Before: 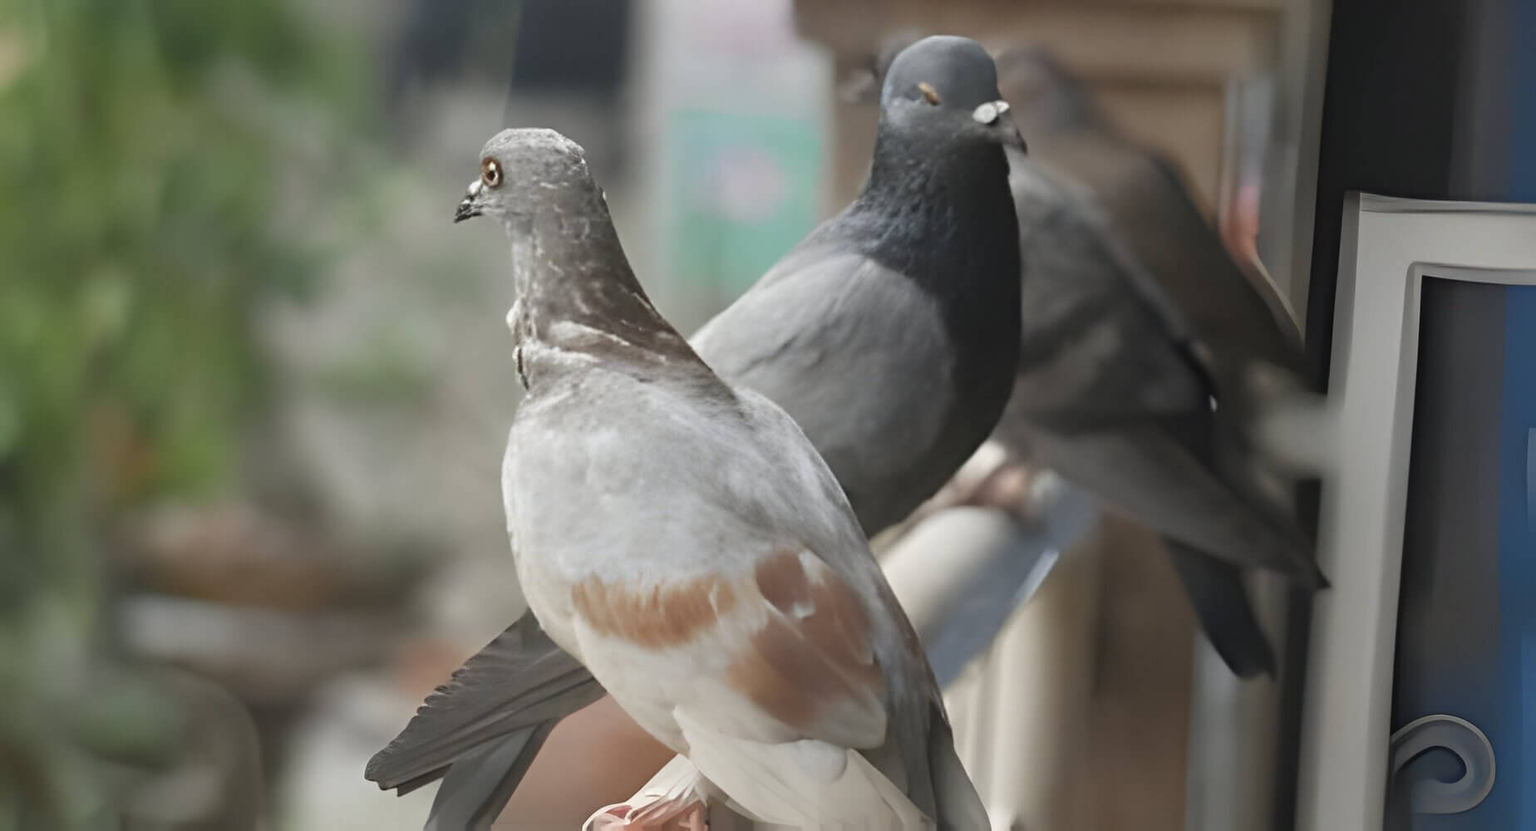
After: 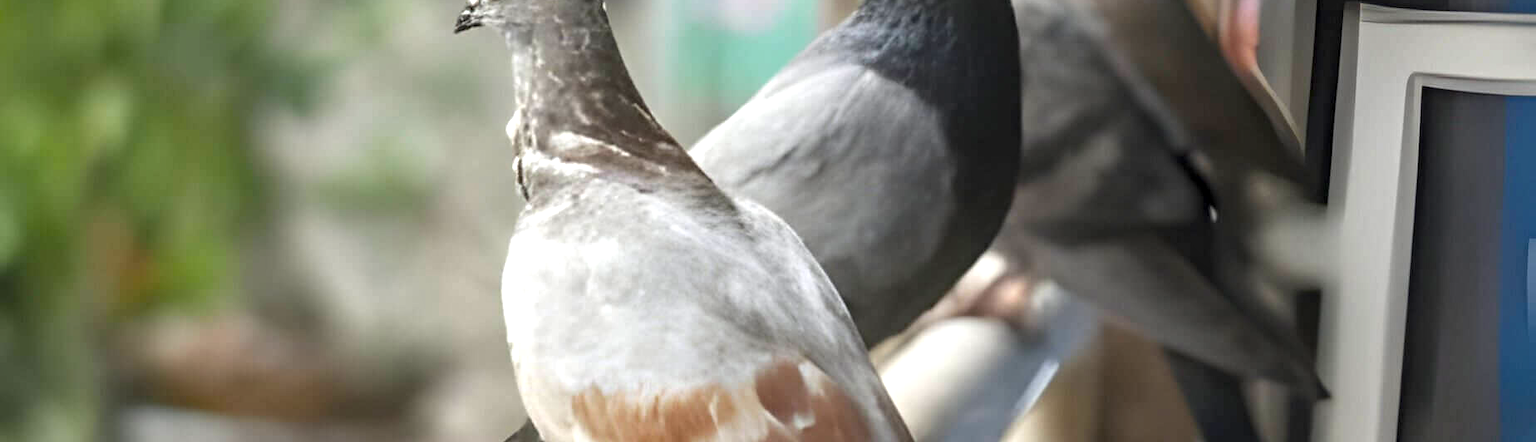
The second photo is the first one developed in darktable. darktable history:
exposure: black level correction 0.003, exposure 0.381 EV, compensate highlight preservation false
color balance rgb: highlights gain › luminance 14.635%, perceptual saturation grading › global saturation 30.121%, global vibrance 9.826%
crop and rotate: top 22.896%, bottom 23.844%
local contrast: detail 130%
vignetting: fall-off start 100.42%, fall-off radius 71.36%, width/height ratio 1.172
